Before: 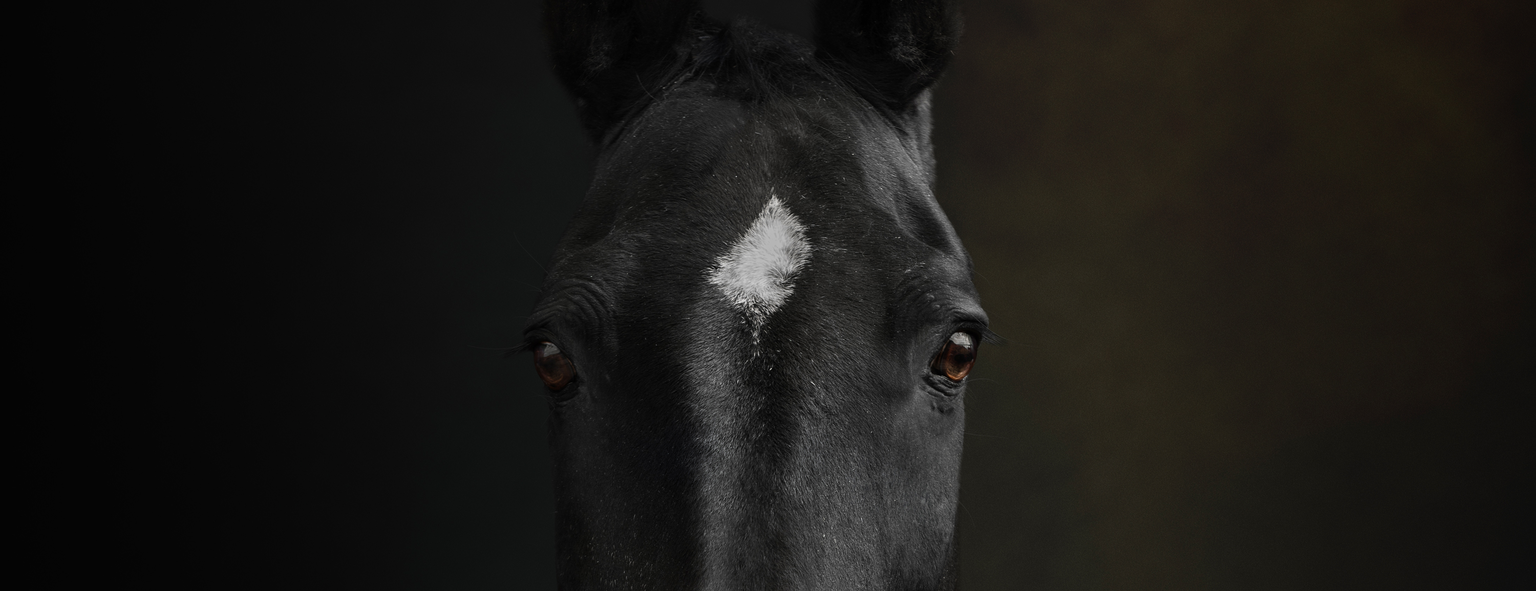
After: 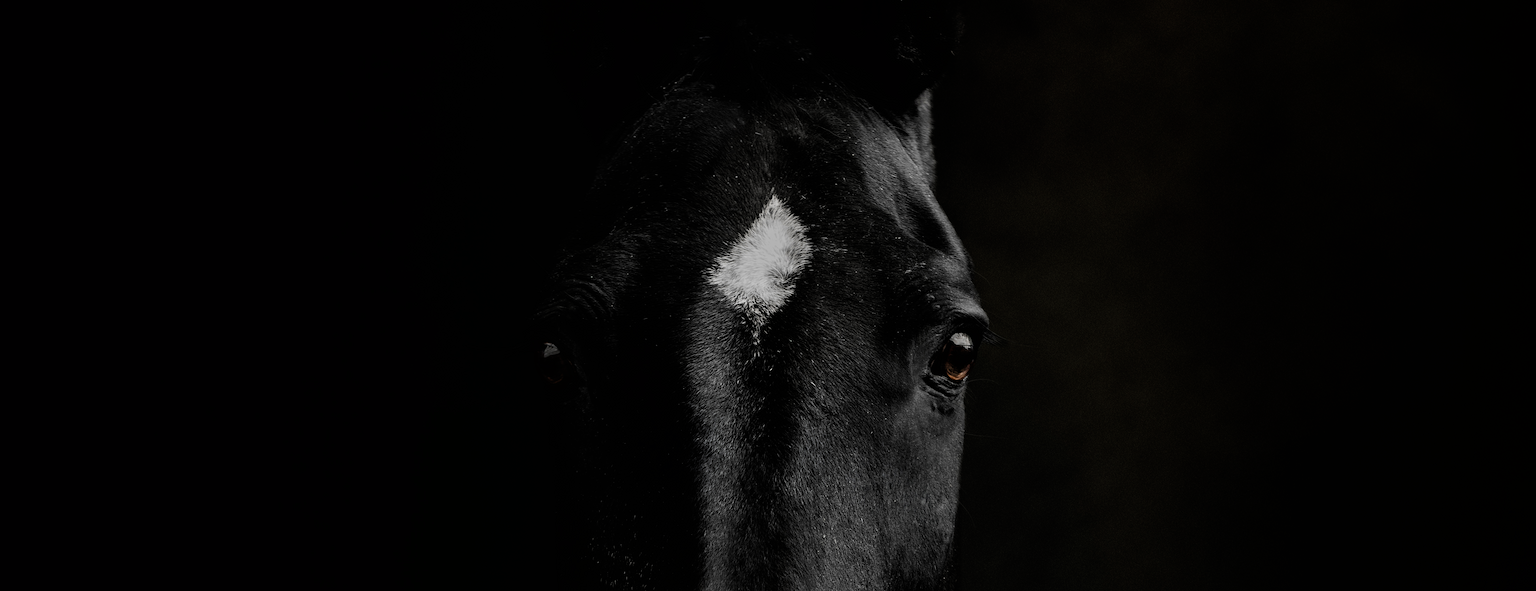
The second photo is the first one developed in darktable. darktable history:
filmic rgb: black relative exposure -5.07 EV, white relative exposure 3.99 EV, hardness 2.88, contrast 1.183, highlights saturation mix -28.94%
